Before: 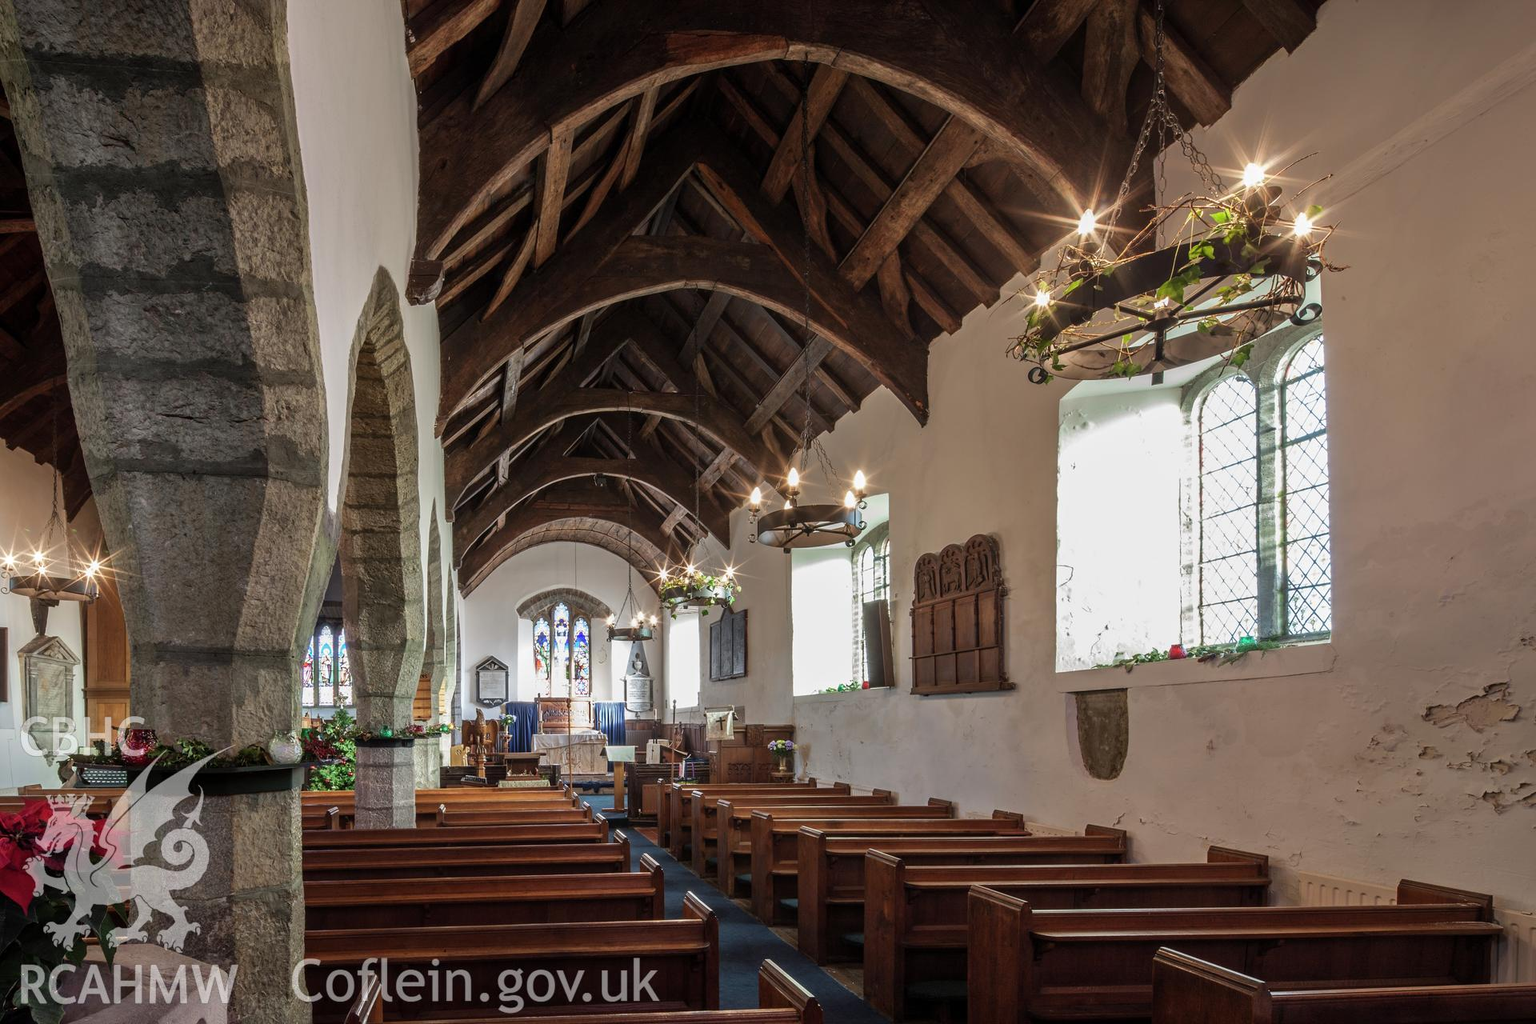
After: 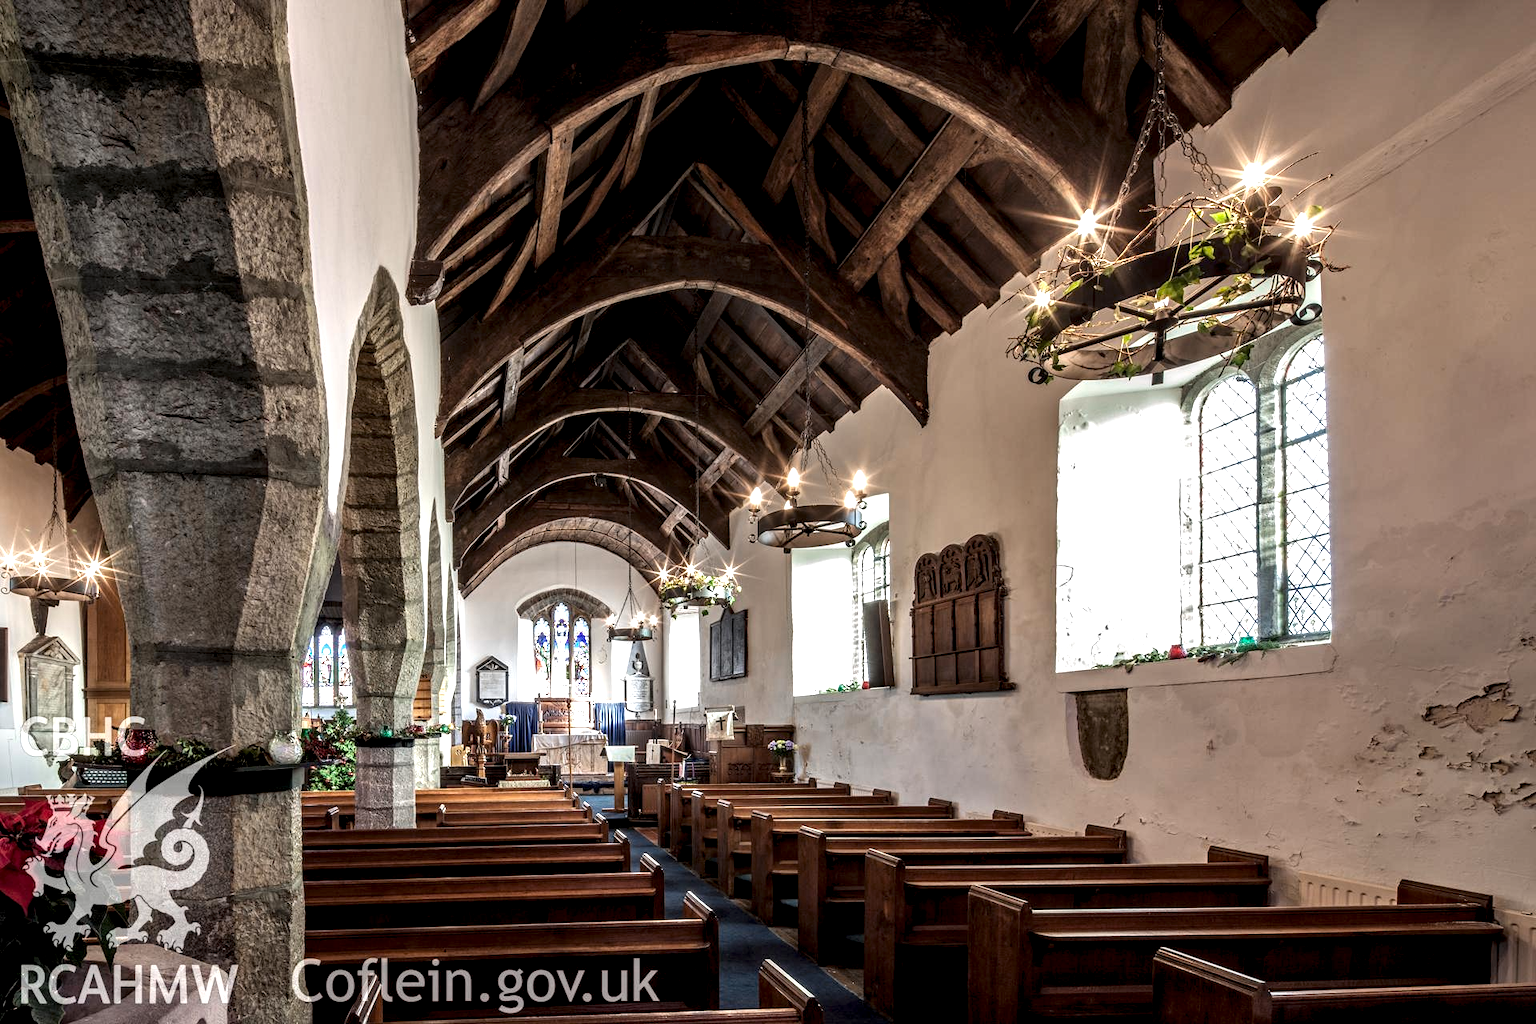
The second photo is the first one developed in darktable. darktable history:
tone equalizer: edges refinement/feathering 500, mask exposure compensation -1.57 EV, preserve details no
local contrast: highlights 81%, shadows 57%, detail 175%, midtone range 0.601
